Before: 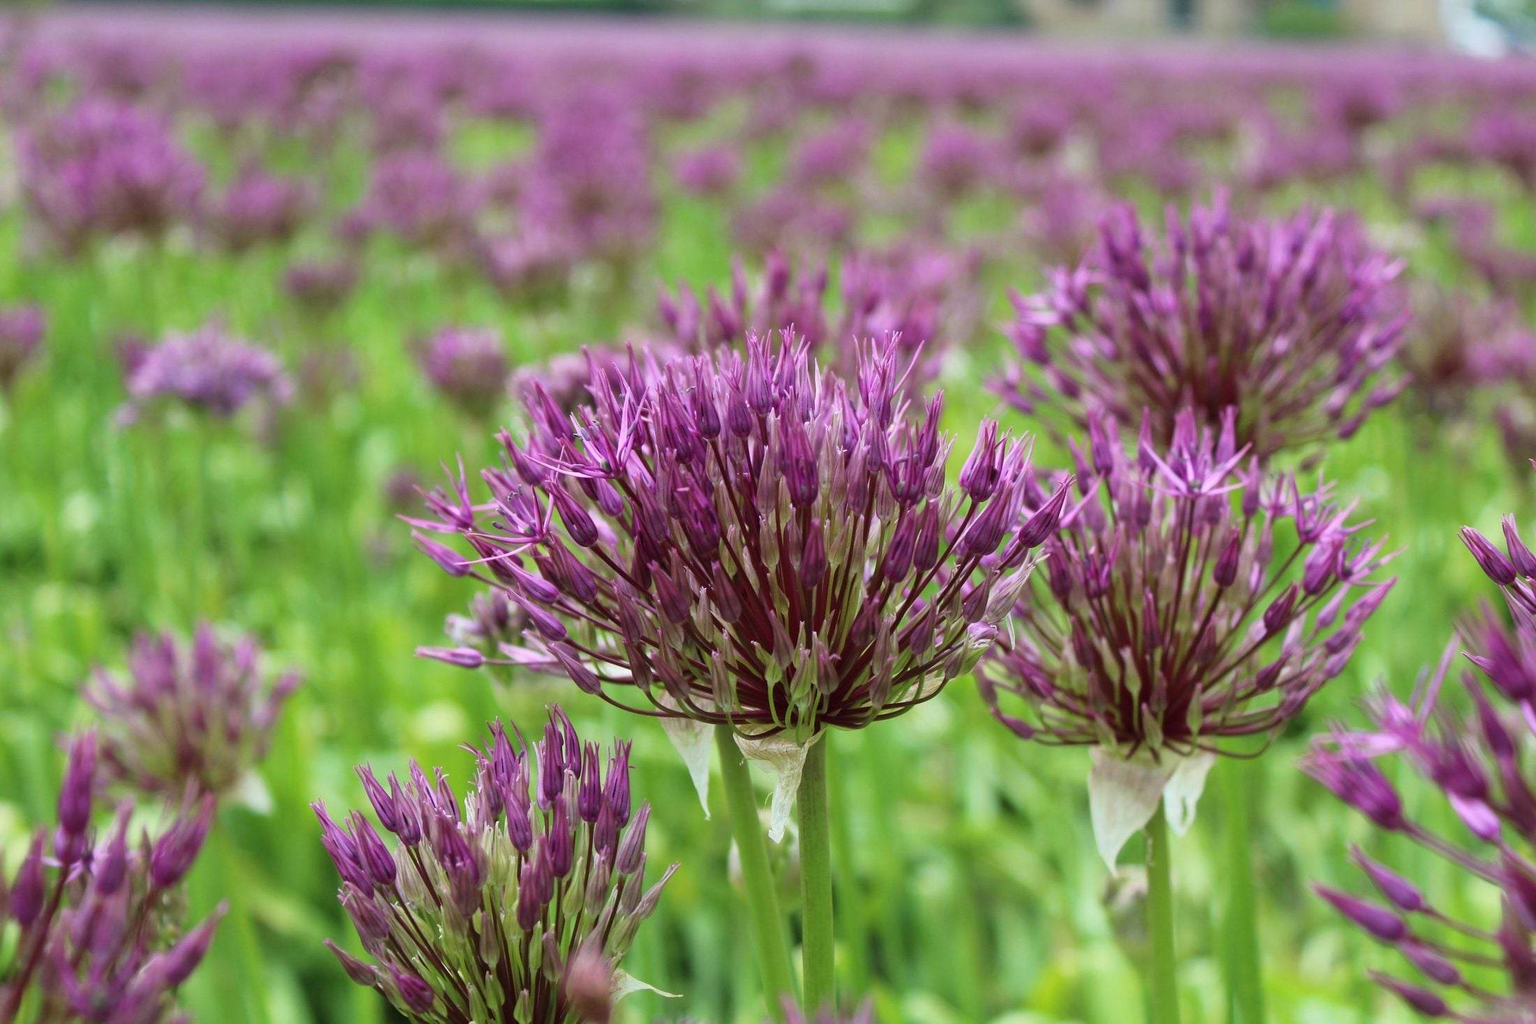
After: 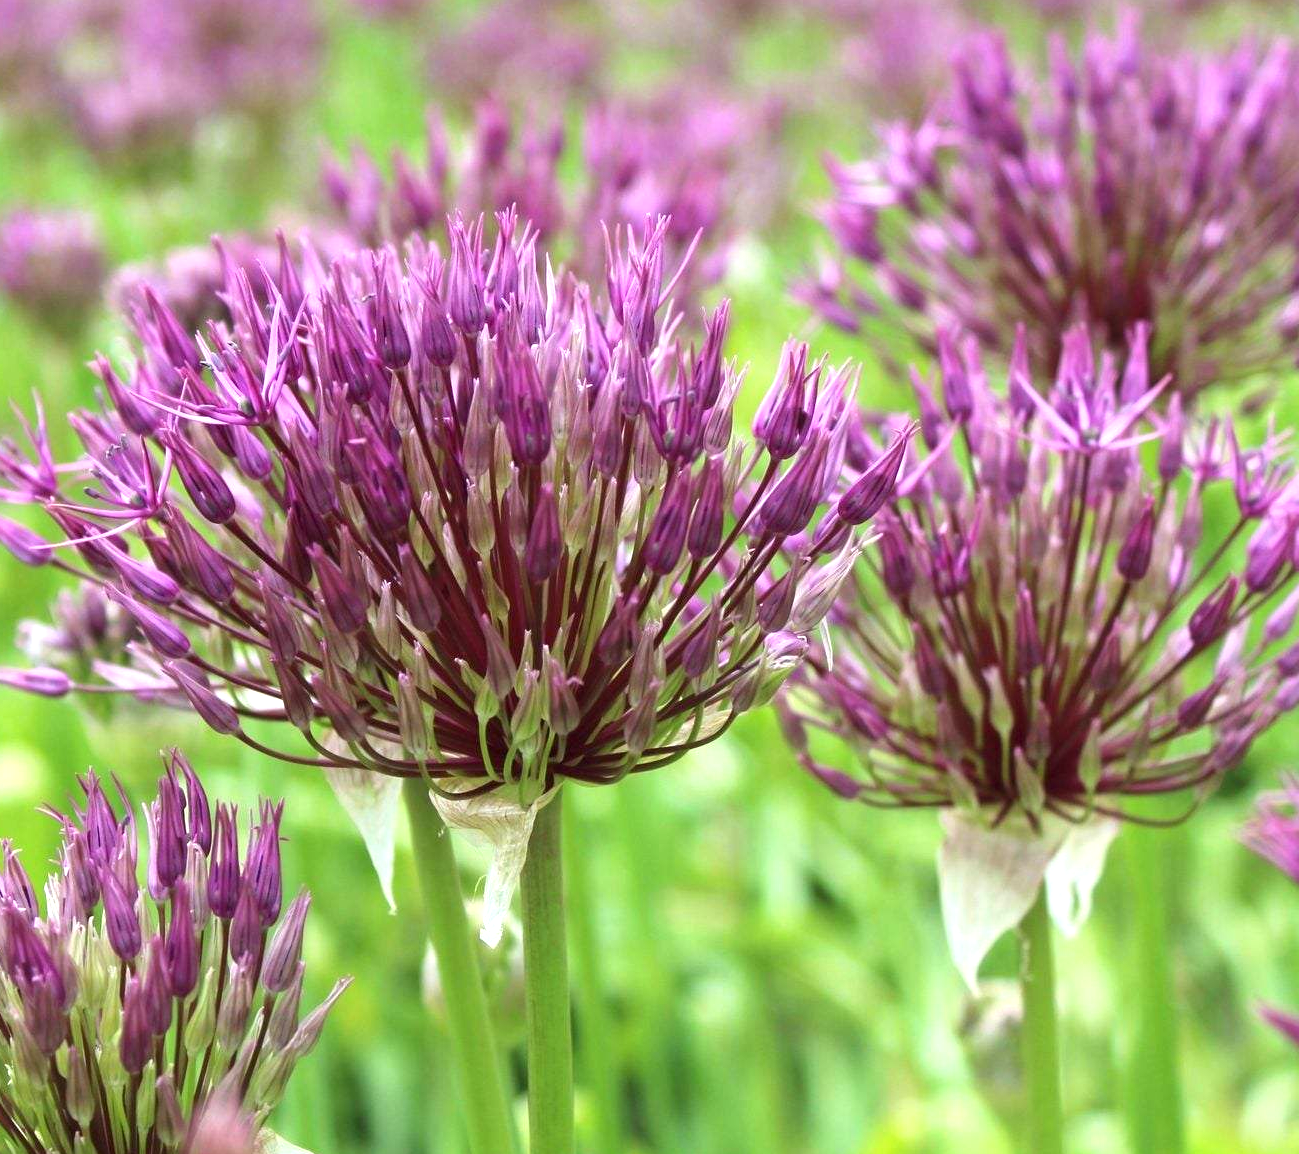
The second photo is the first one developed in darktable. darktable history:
exposure: exposure 0.669 EV, compensate highlight preservation false
crop and rotate: left 28.256%, top 17.734%, right 12.656%, bottom 3.573%
